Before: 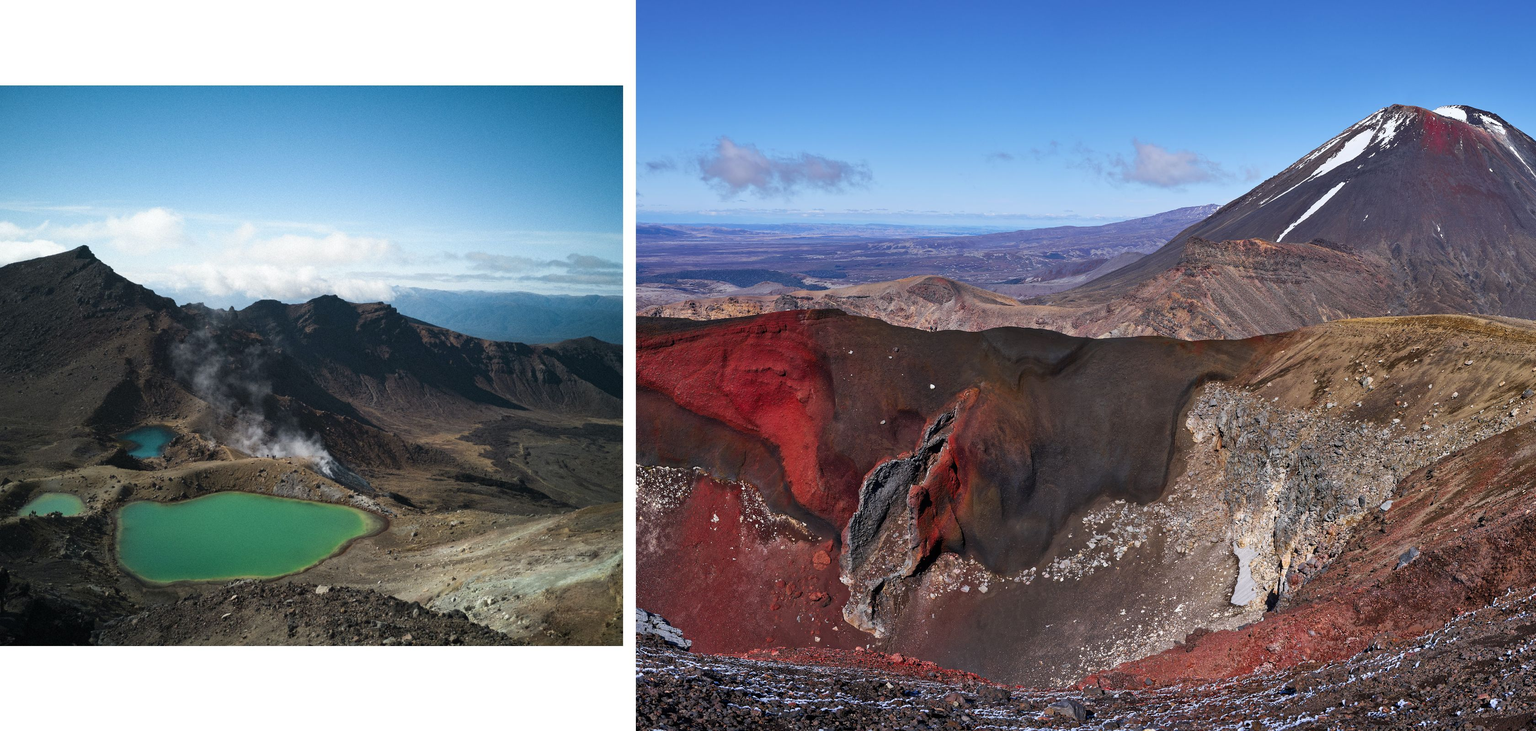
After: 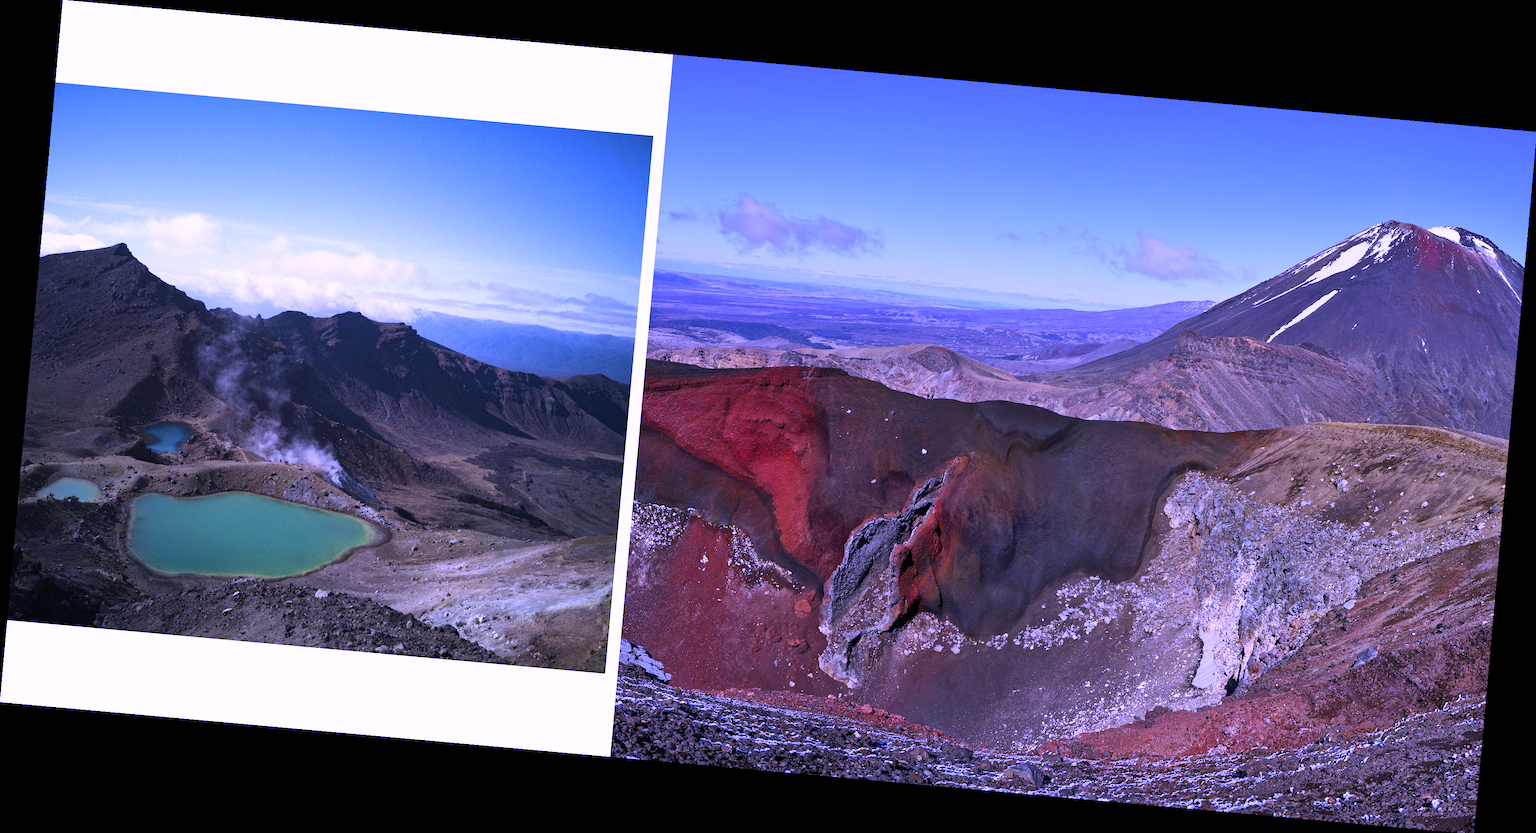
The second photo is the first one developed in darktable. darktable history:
rotate and perspective: rotation 5.12°, automatic cropping off
white balance: red 0.98, blue 1.61
color correction: highlights a* 3.84, highlights b* 5.07
